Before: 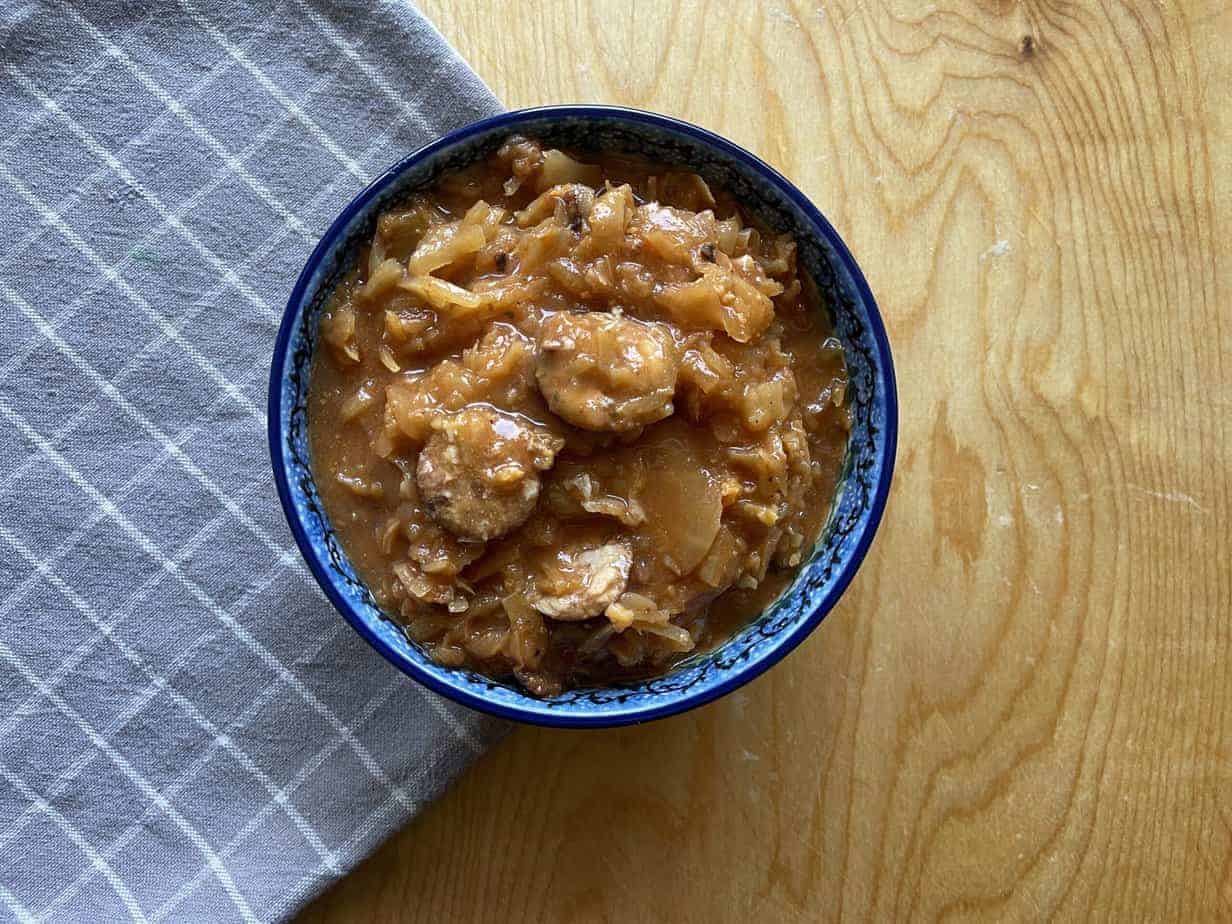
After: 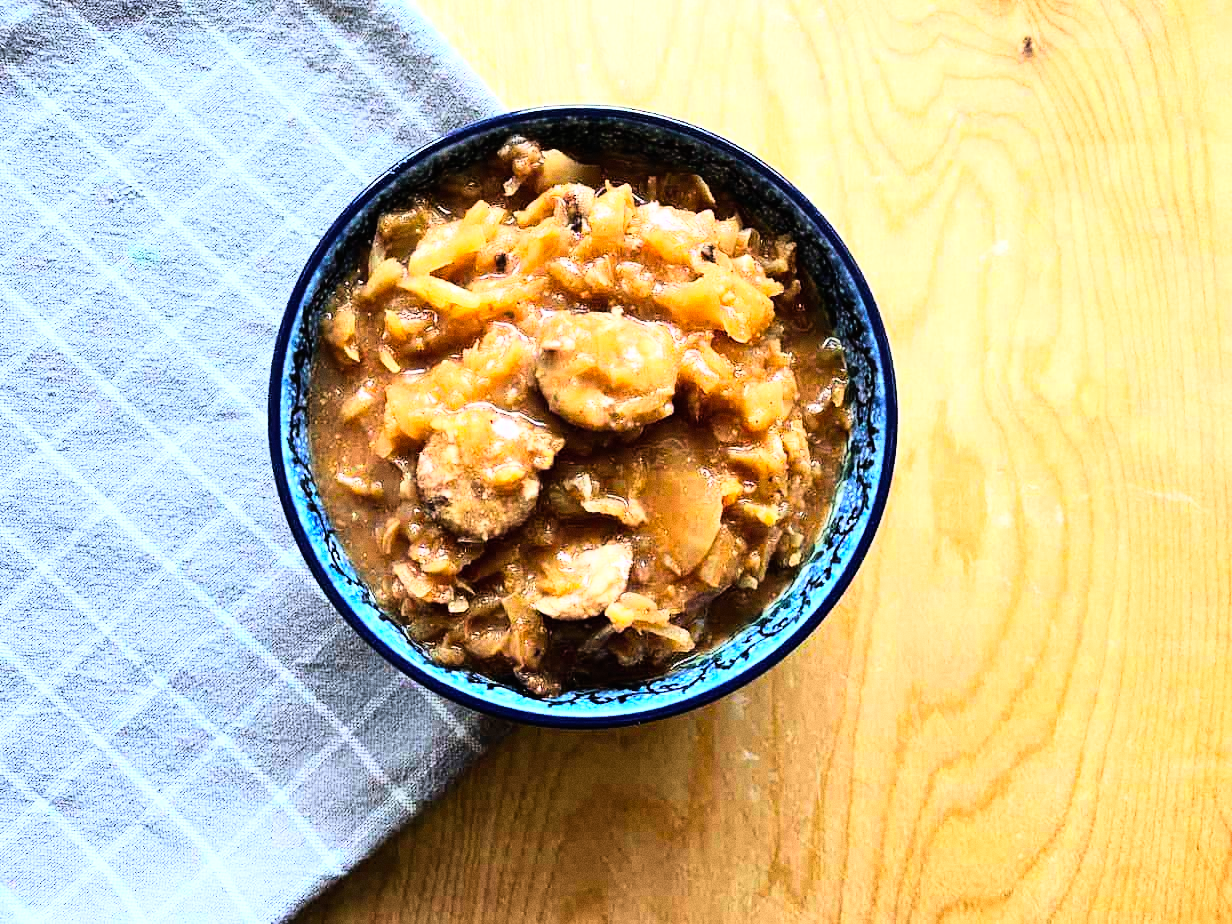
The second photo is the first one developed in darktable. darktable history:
rgb curve: curves: ch0 [(0, 0) (0.21, 0.15) (0.24, 0.21) (0.5, 0.75) (0.75, 0.96) (0.89, 0.99) (1, 1)]; ch1 [(0, 0.02) (0.21, 0.13) (0.25, 0.2) (0.5, 0.67) (0.75, 0.9) (0.89, 0.97) (1, 1)]; ch2 [(0, 0.02) (0.21, 0.13) (0.25, 0.2) (0.5, 0.67) (0.75, 0.9) (0.89, 0.97) (1, 1)], compensate middle gray true
exposure: black level correction -0.002, exposure 0.54 EV, compensate highlight preservation false
grain: coarseness 3.21 ISO
